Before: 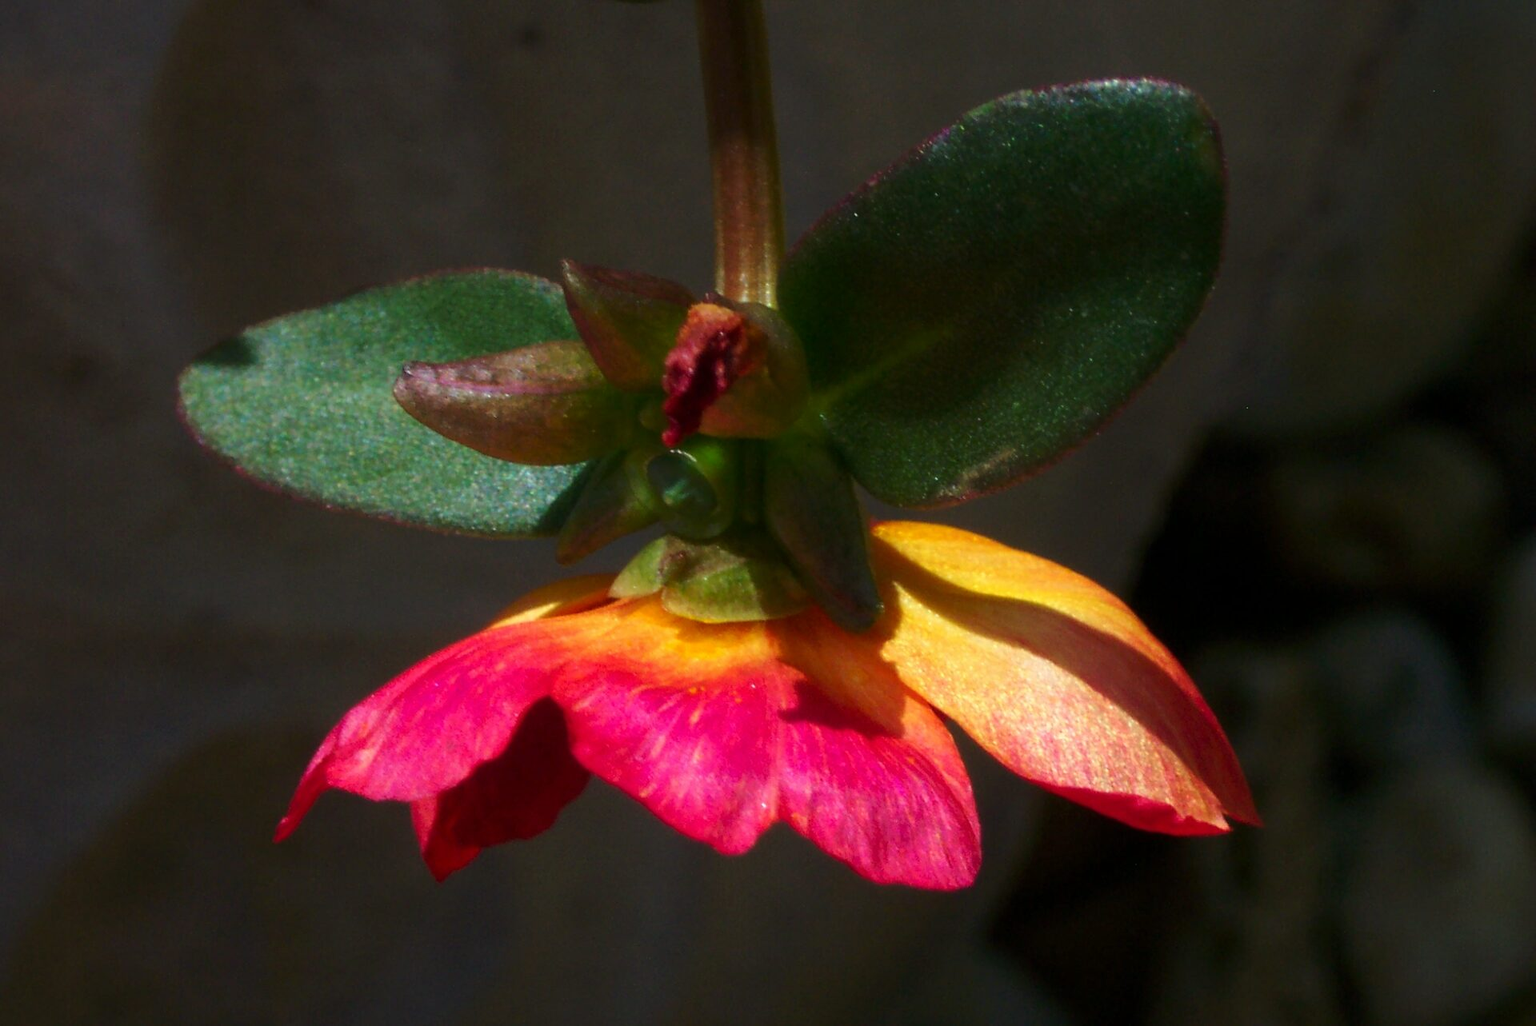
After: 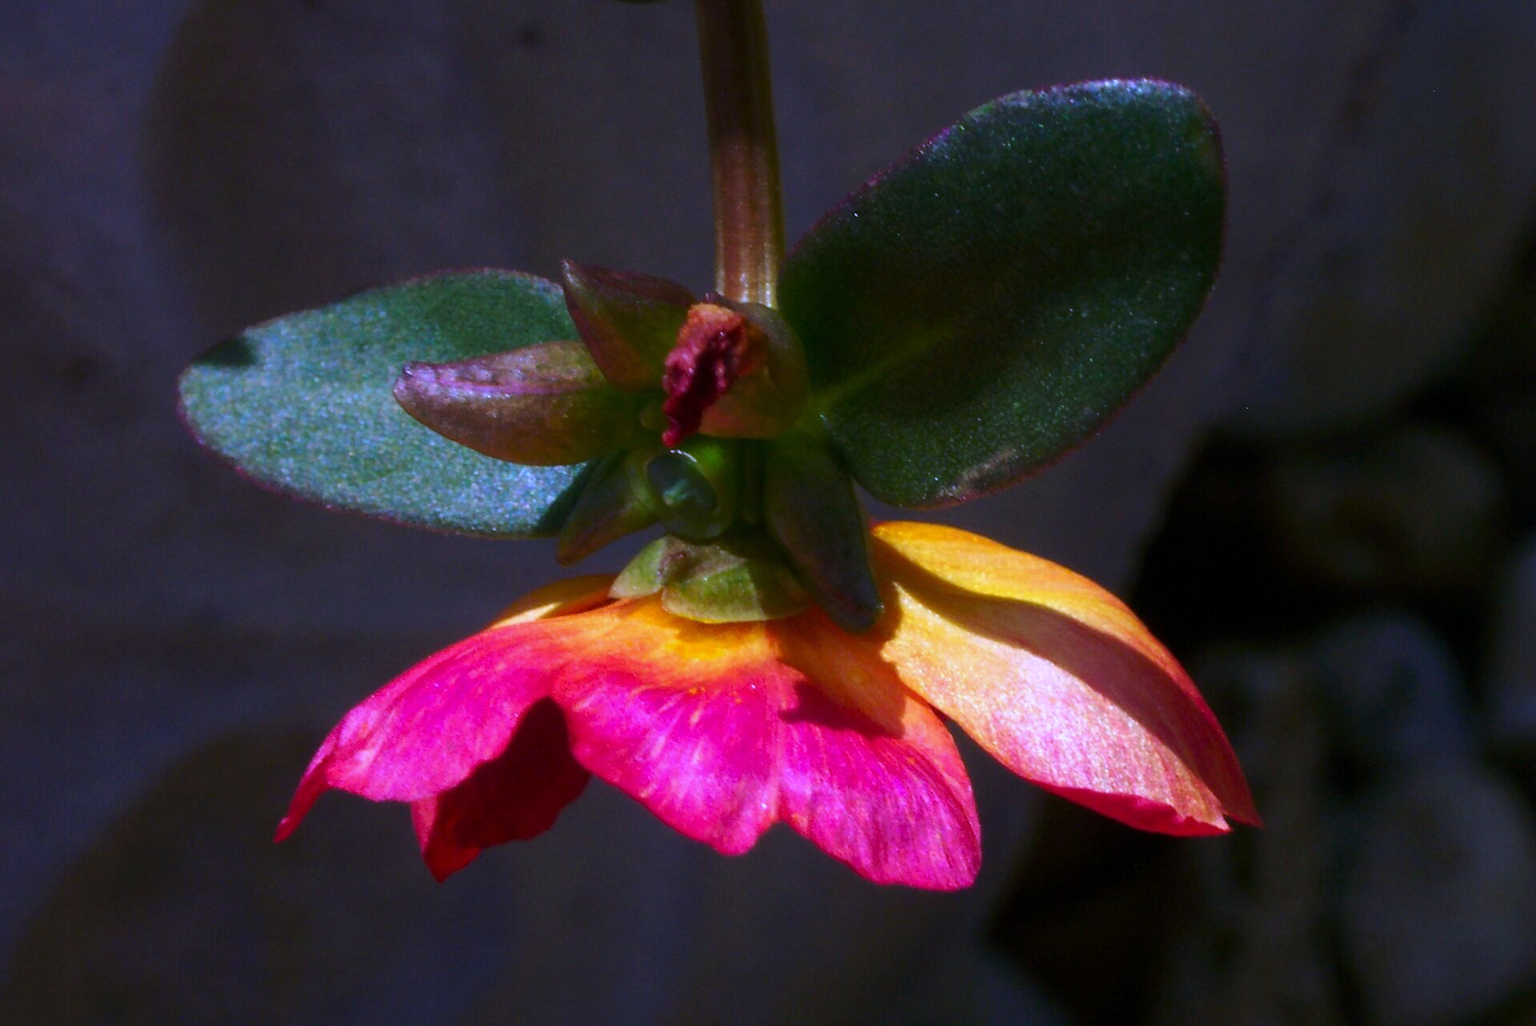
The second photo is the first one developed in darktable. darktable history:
white balance: red 0.98, blue 1.61
exposure: exposure -0.041 EV, compensate highlight preservation false
